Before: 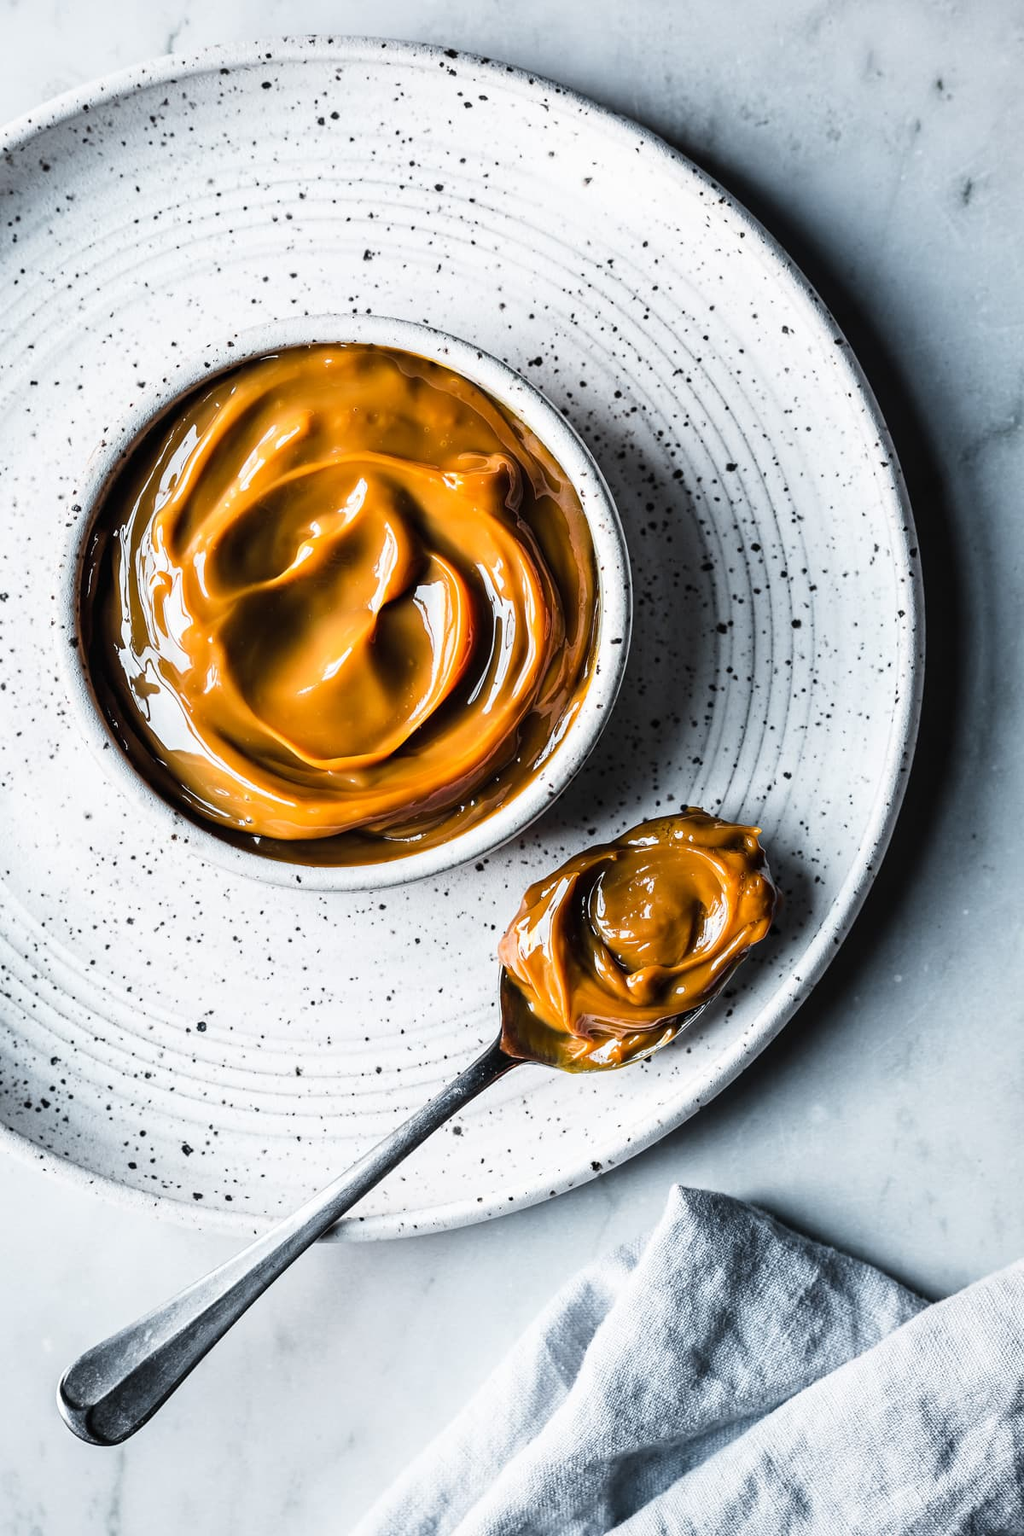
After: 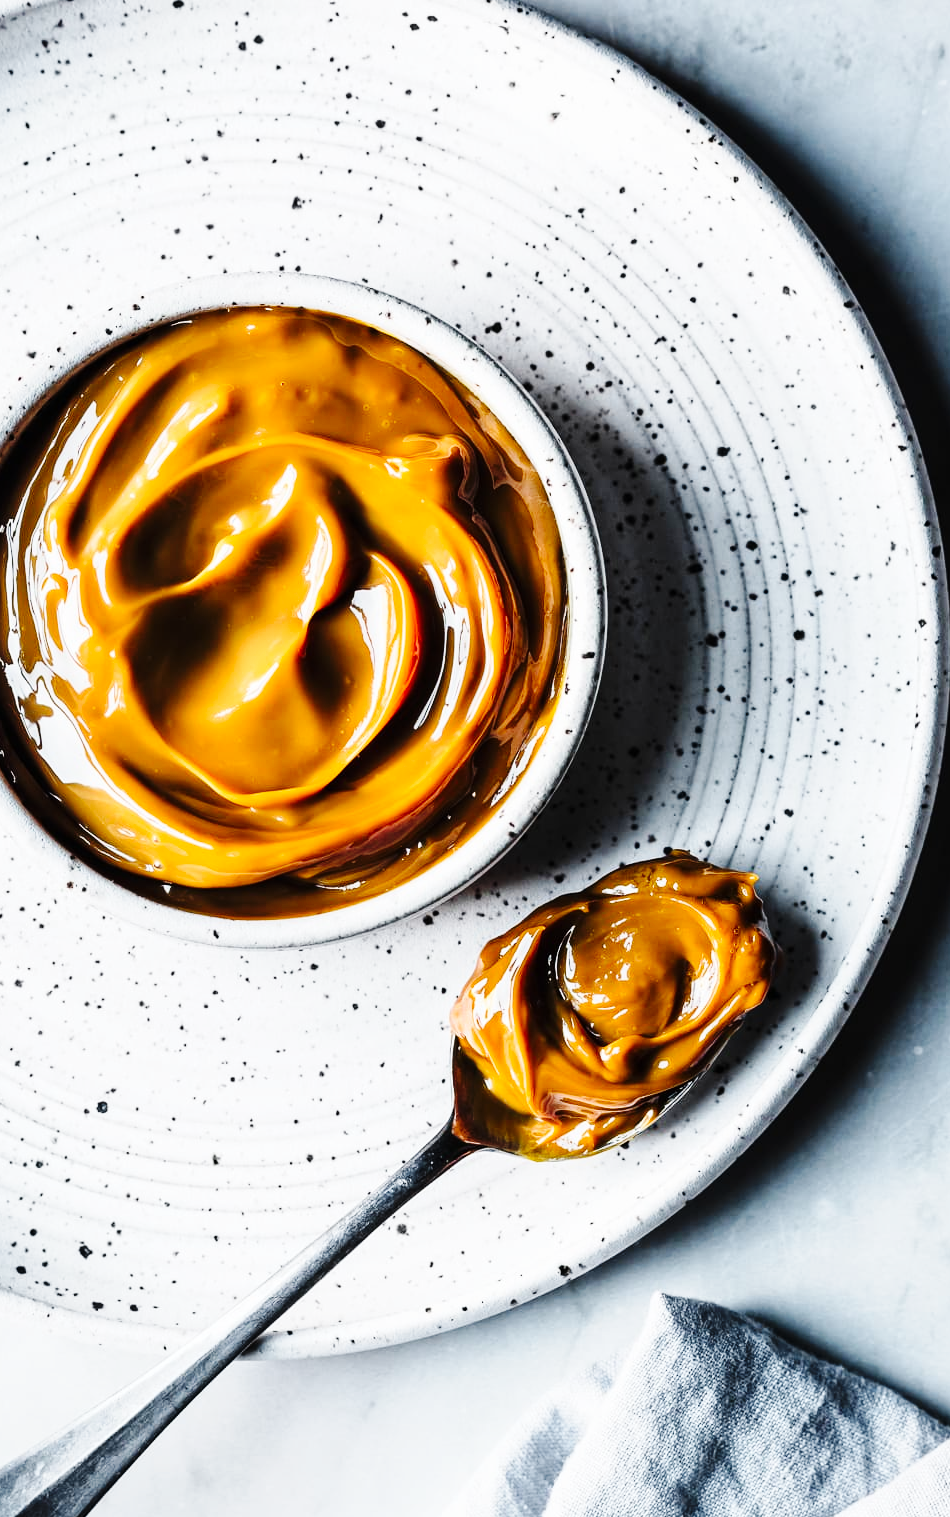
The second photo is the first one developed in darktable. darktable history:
crop: left 11.225%, top 5.381%, right 9.565%, bottom 10.314%
base curve: curves: ch0 [(0, 0) (0.036, 0.025) (0.121, 0.166) (0.206, 0.329) (0.605, 0.79) (1, 1)], preserve colors none
